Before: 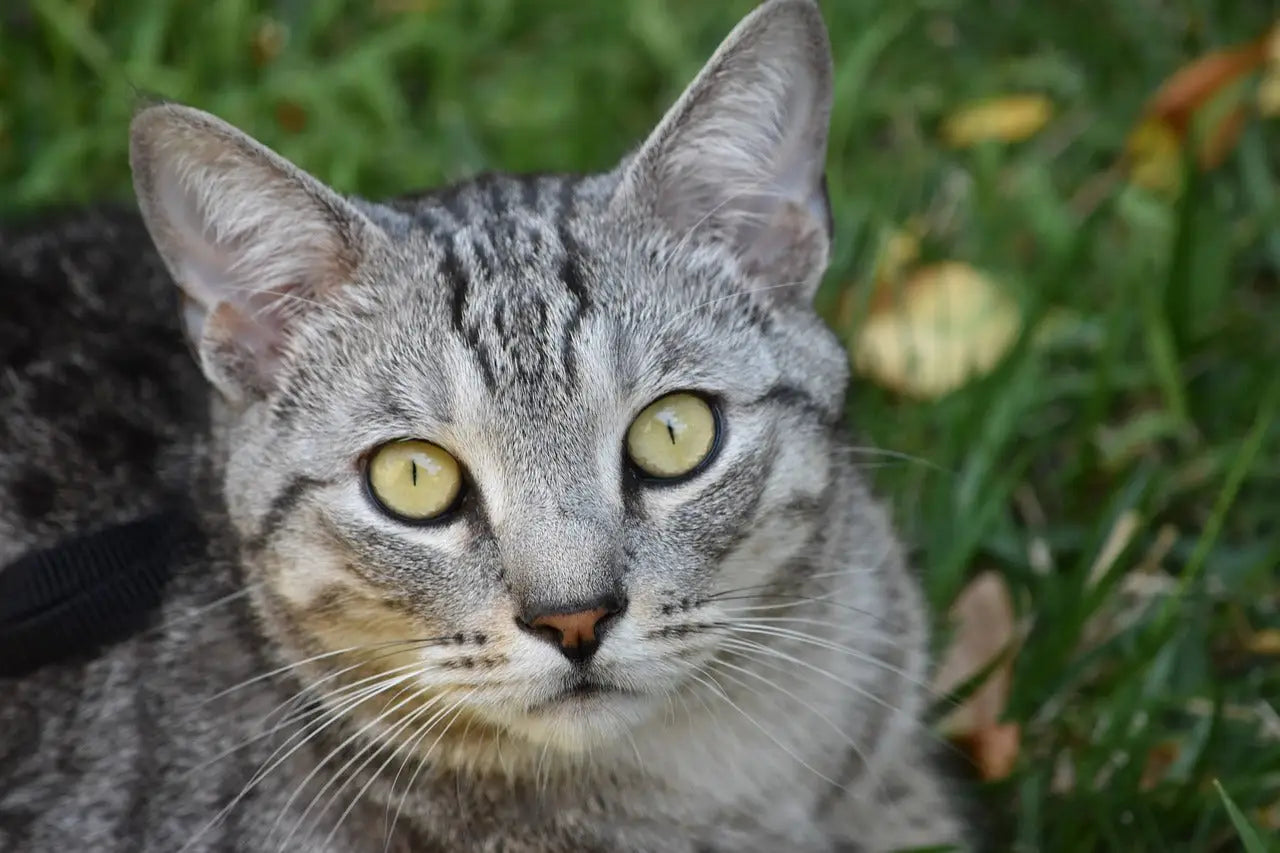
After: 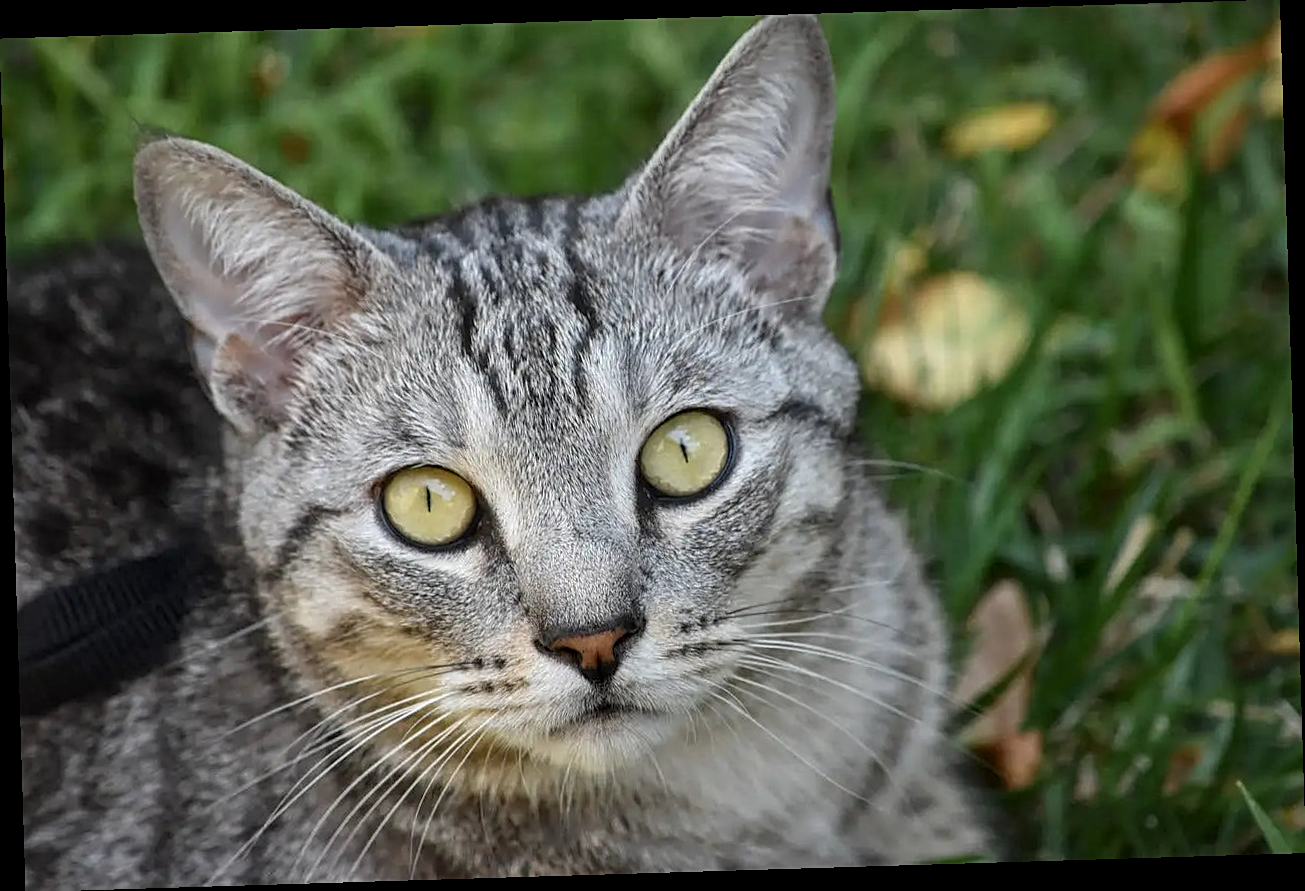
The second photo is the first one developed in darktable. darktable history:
sharpen: on, module defaults
local contrast: on, module defaults
rotate and perspective: rotation -1.75°, automatic cropping off
